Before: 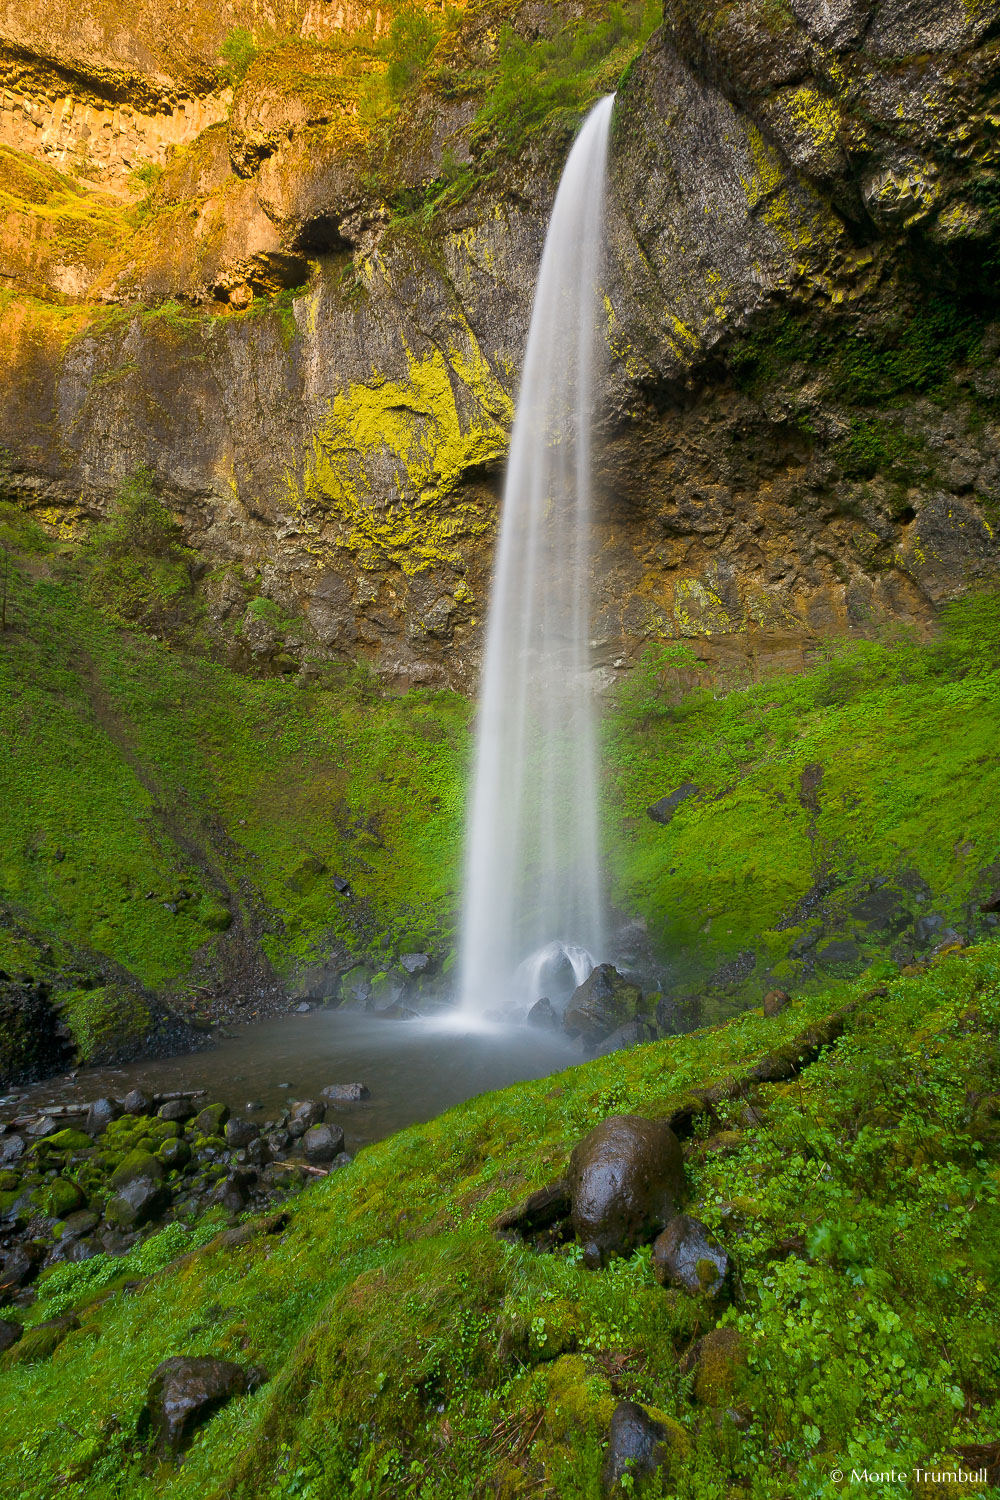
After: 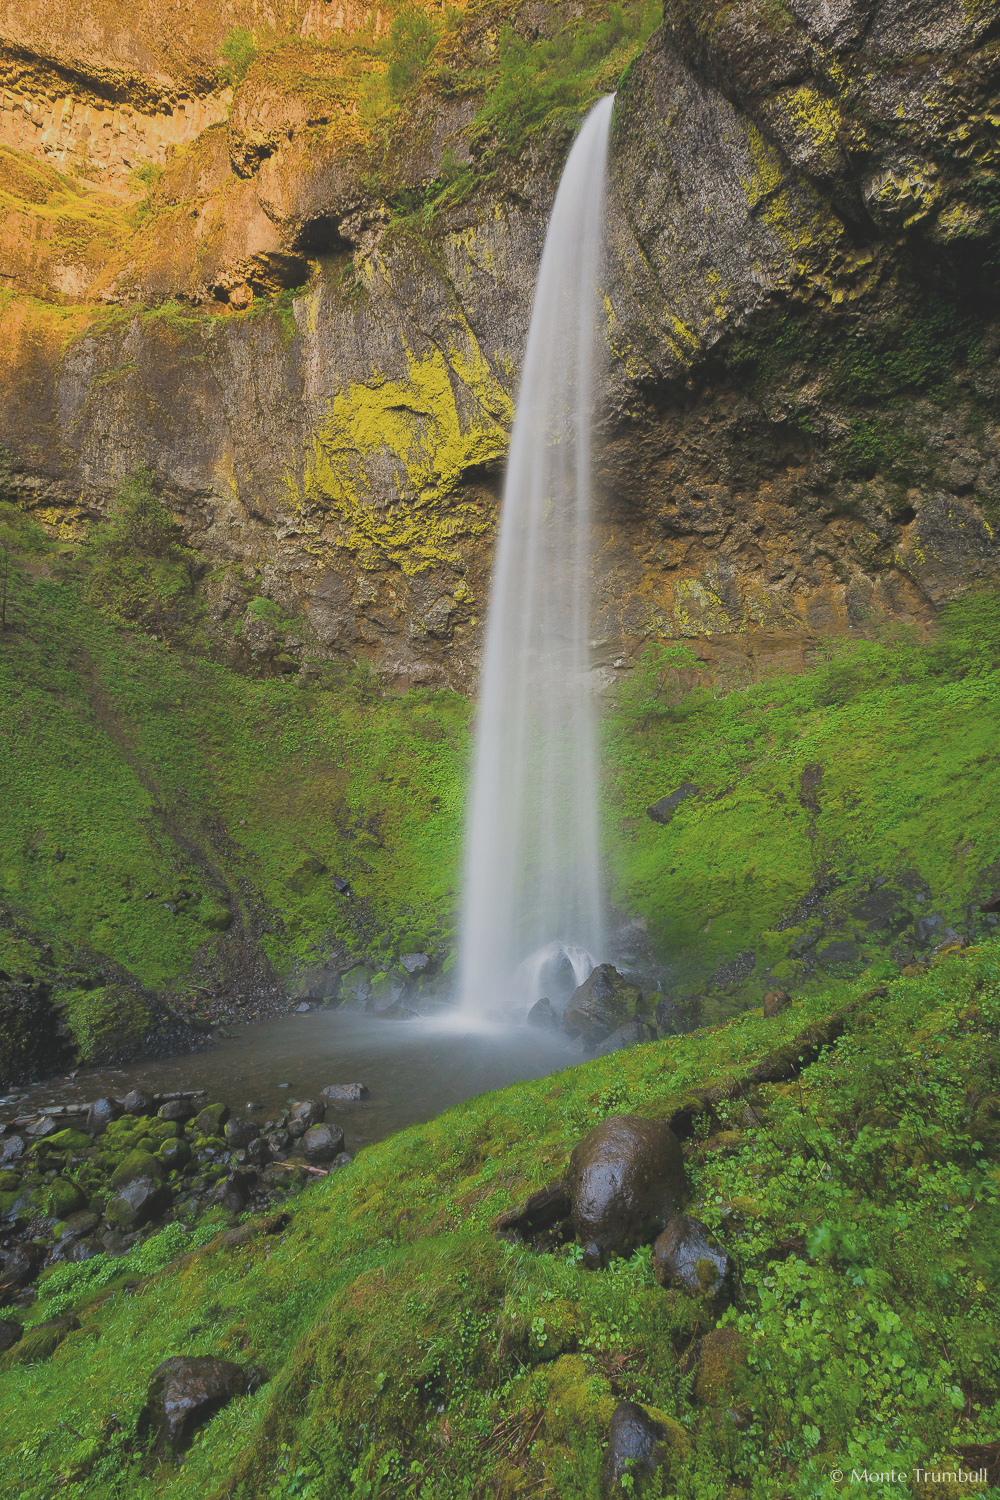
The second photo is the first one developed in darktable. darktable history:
filmic rgb: black relative exposure -7.65 EV, white relative exposure 4.56 EV, hardness 3.61
exposure: black level correction -0.03, compensate highlight preservation false
